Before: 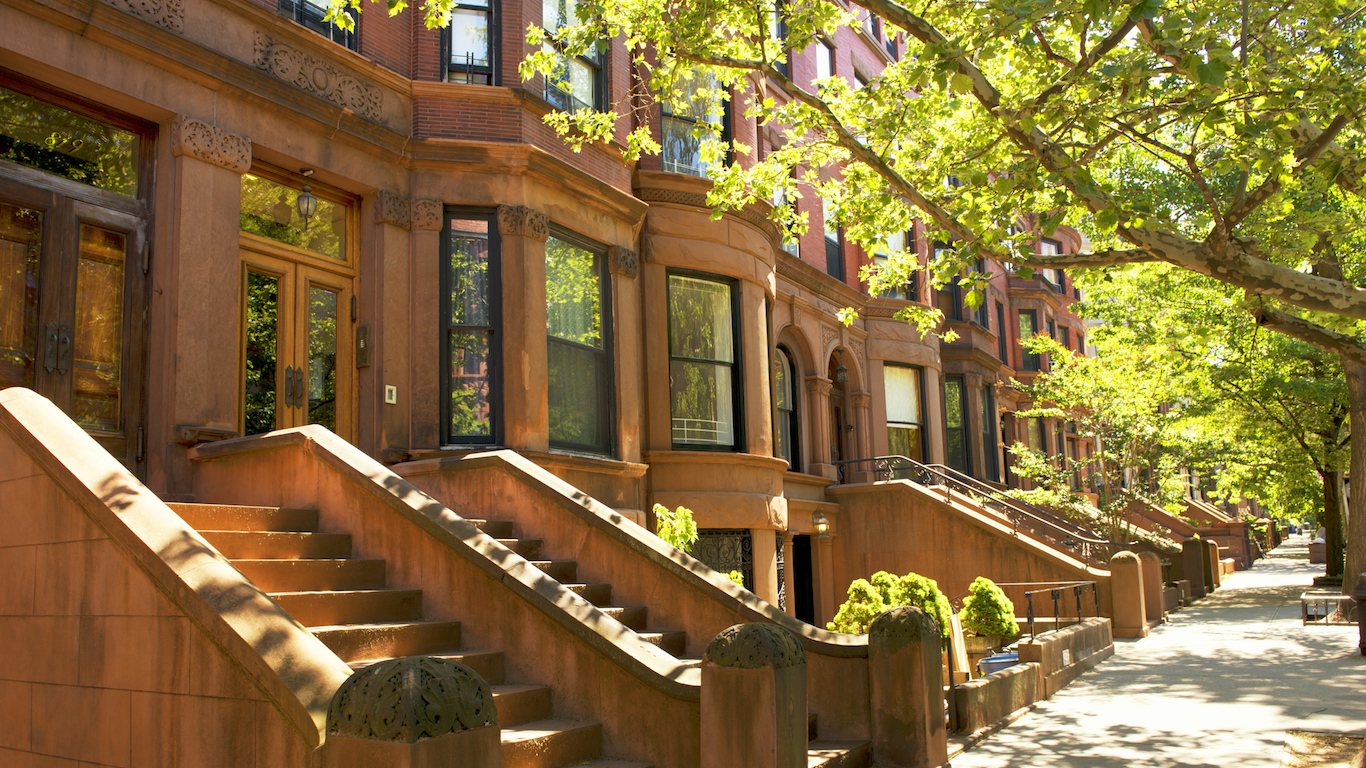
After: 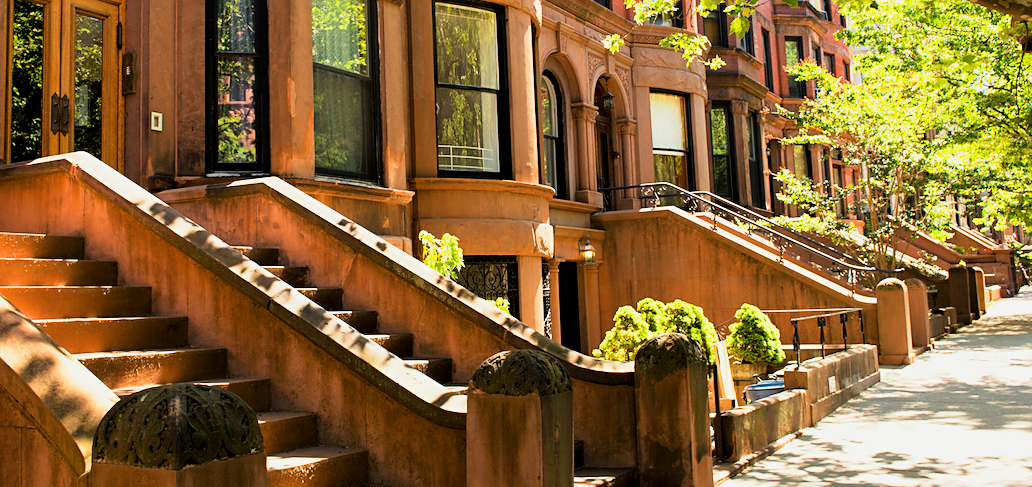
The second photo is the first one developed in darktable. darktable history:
sharpen: radius 1.835, amount 0.404, threshold 1.51
crop and rotate: left 17.2%, top 35.555%, right 7.185%, bottom 0.931%
filmic rgb: black relative exposure -5.08 EV, white relative exposure 3.49 EV, threshold 3.06 EV, hardness 3.16, contrast 1.298, highlights saturation mix -49.52%, enable highlight reconstruction true
exposure: black level correction 0.001, exposure 0.299 EV, compensate highlight preservation false
